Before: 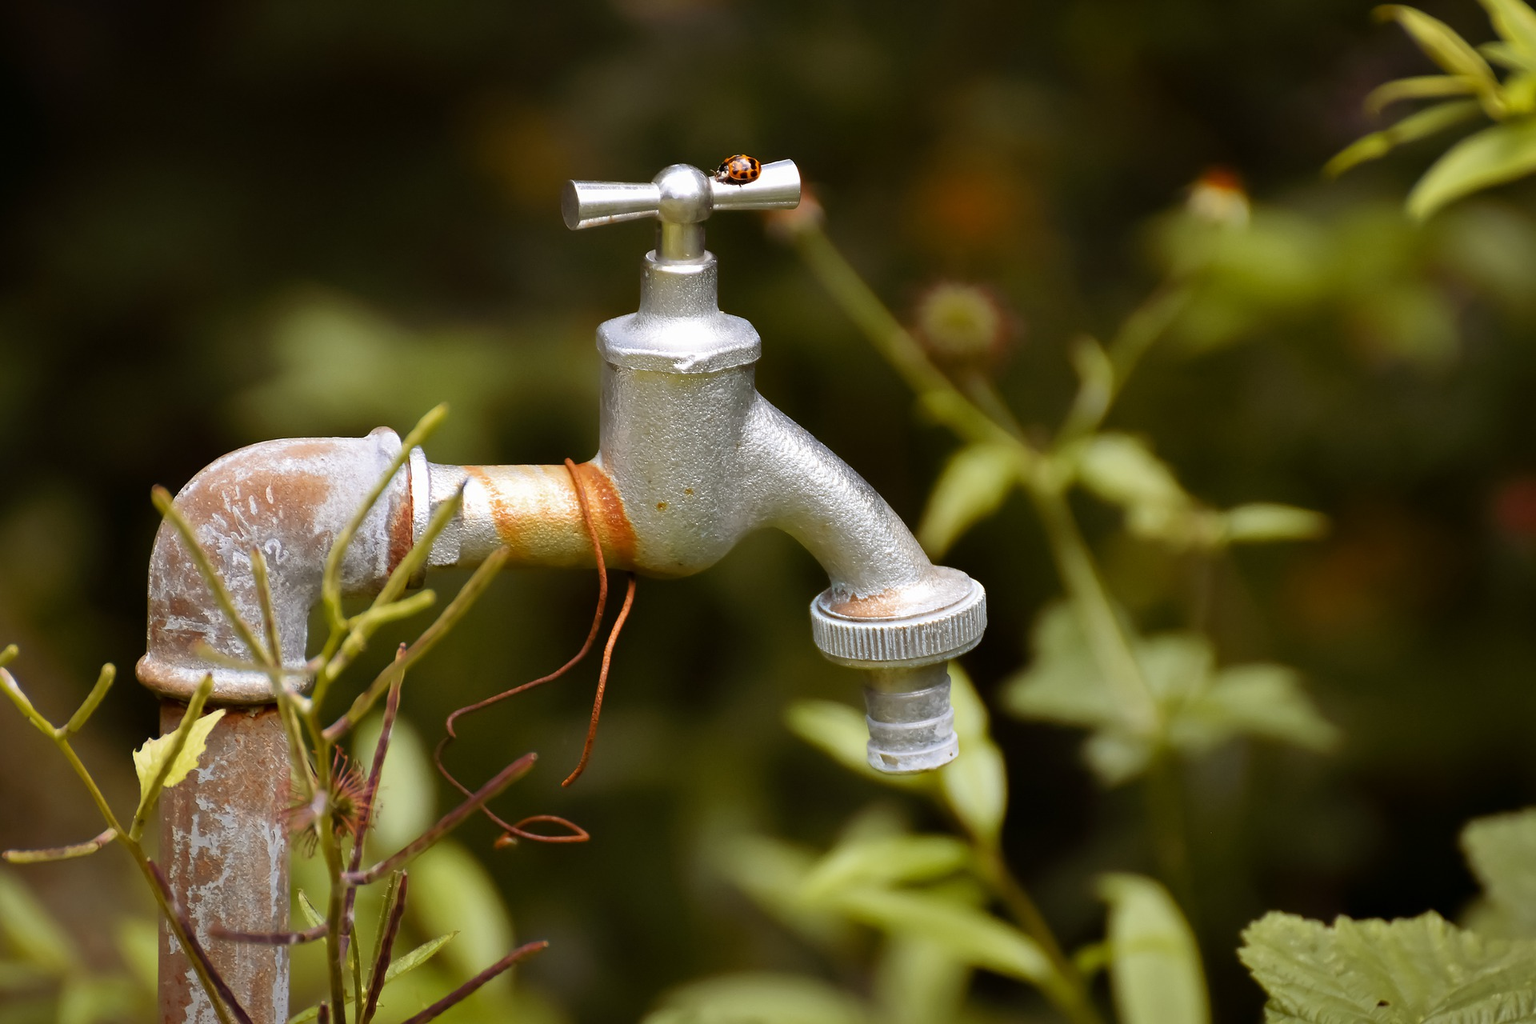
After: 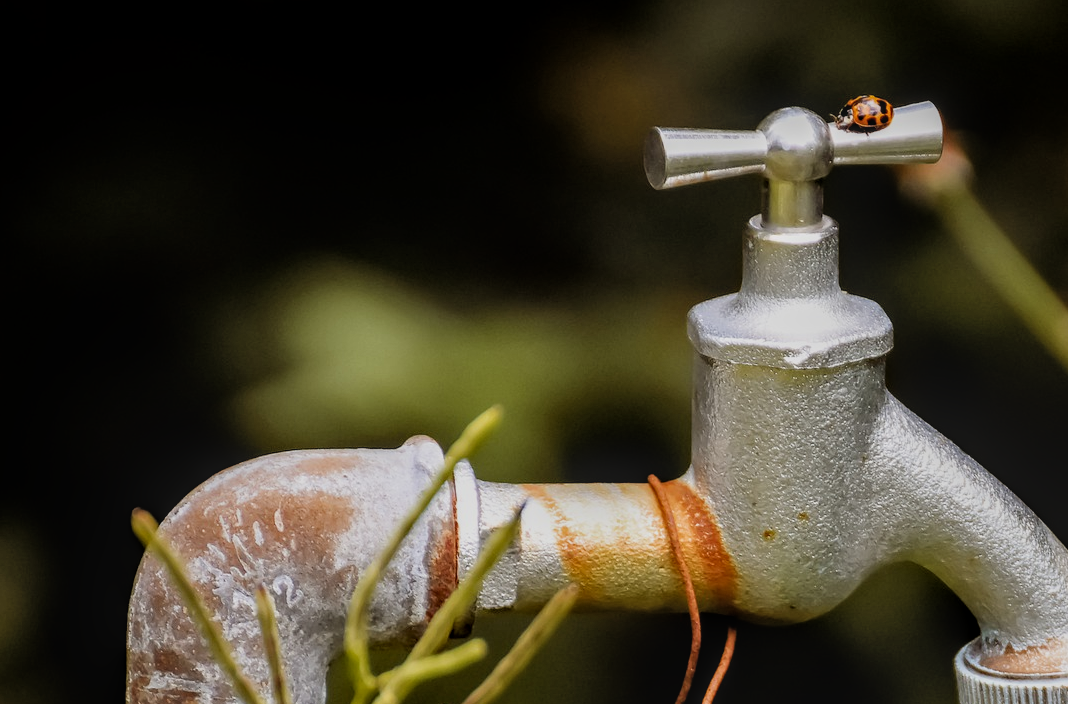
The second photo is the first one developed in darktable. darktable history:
local contrast: highlights 3%, shadows 1%, detail 134%
crop and rotate: left 3.049%, top 7.692%, right 41.289%, bottom 37.292%
filmic rgb: black relative exposure -7.73 EV, white relative exposure 4.38 EV, hardness 3.75, latitude 49.39%, contrast 1.1, iterations of high-quality reconstruction 10
